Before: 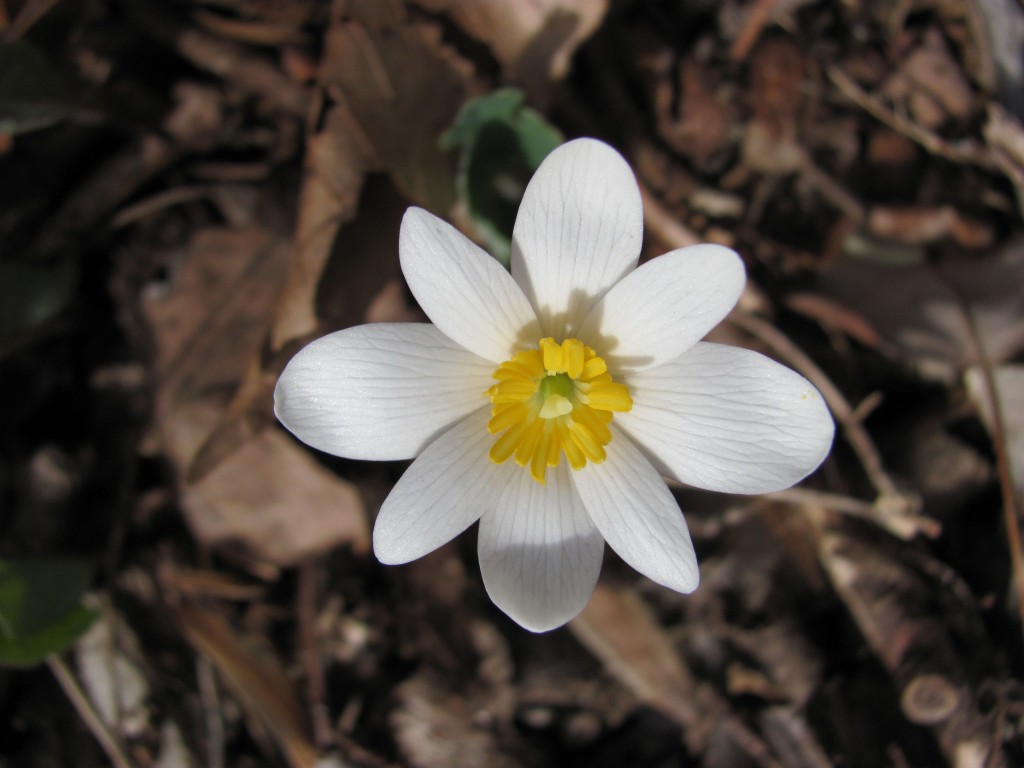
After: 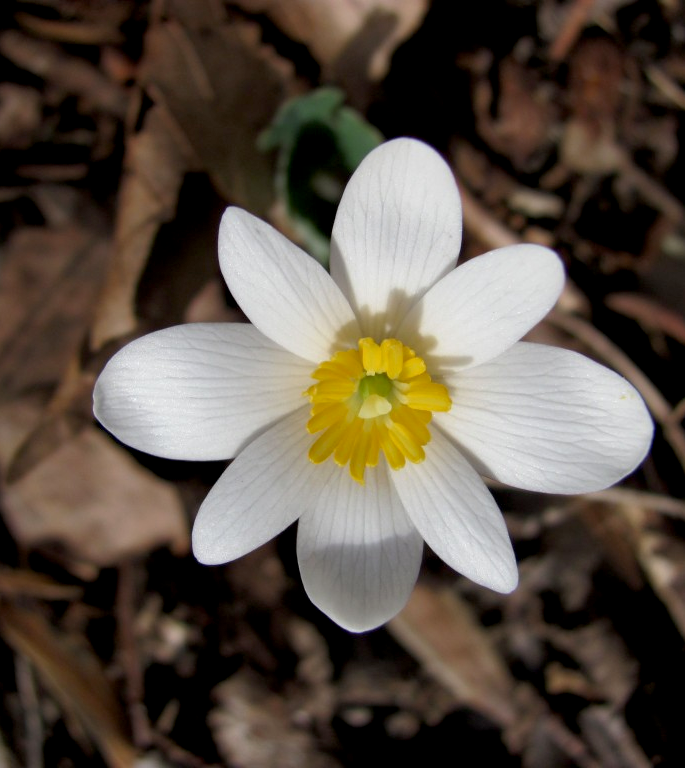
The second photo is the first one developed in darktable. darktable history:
crop and rotate: left 17.686%, right 15.411%
exposure: black level correction 0.009, exposure 0.015 EV, compensate highlight preservation false
